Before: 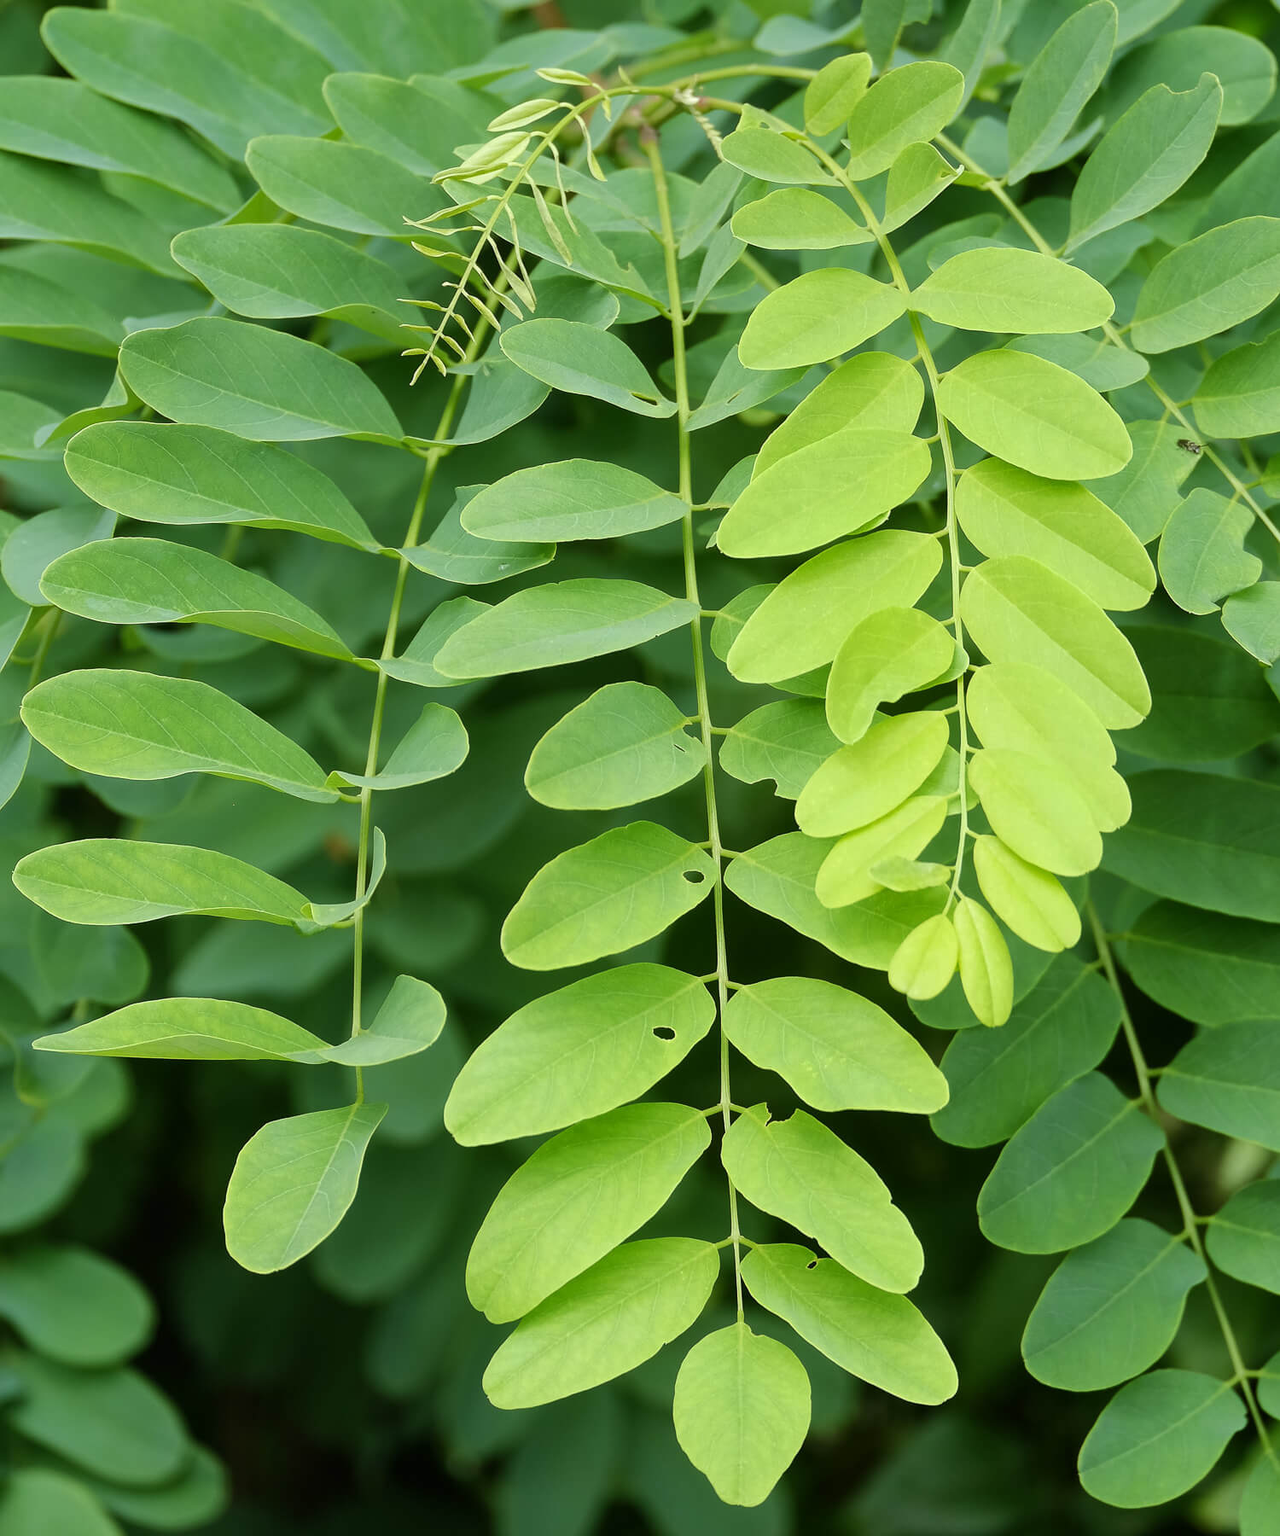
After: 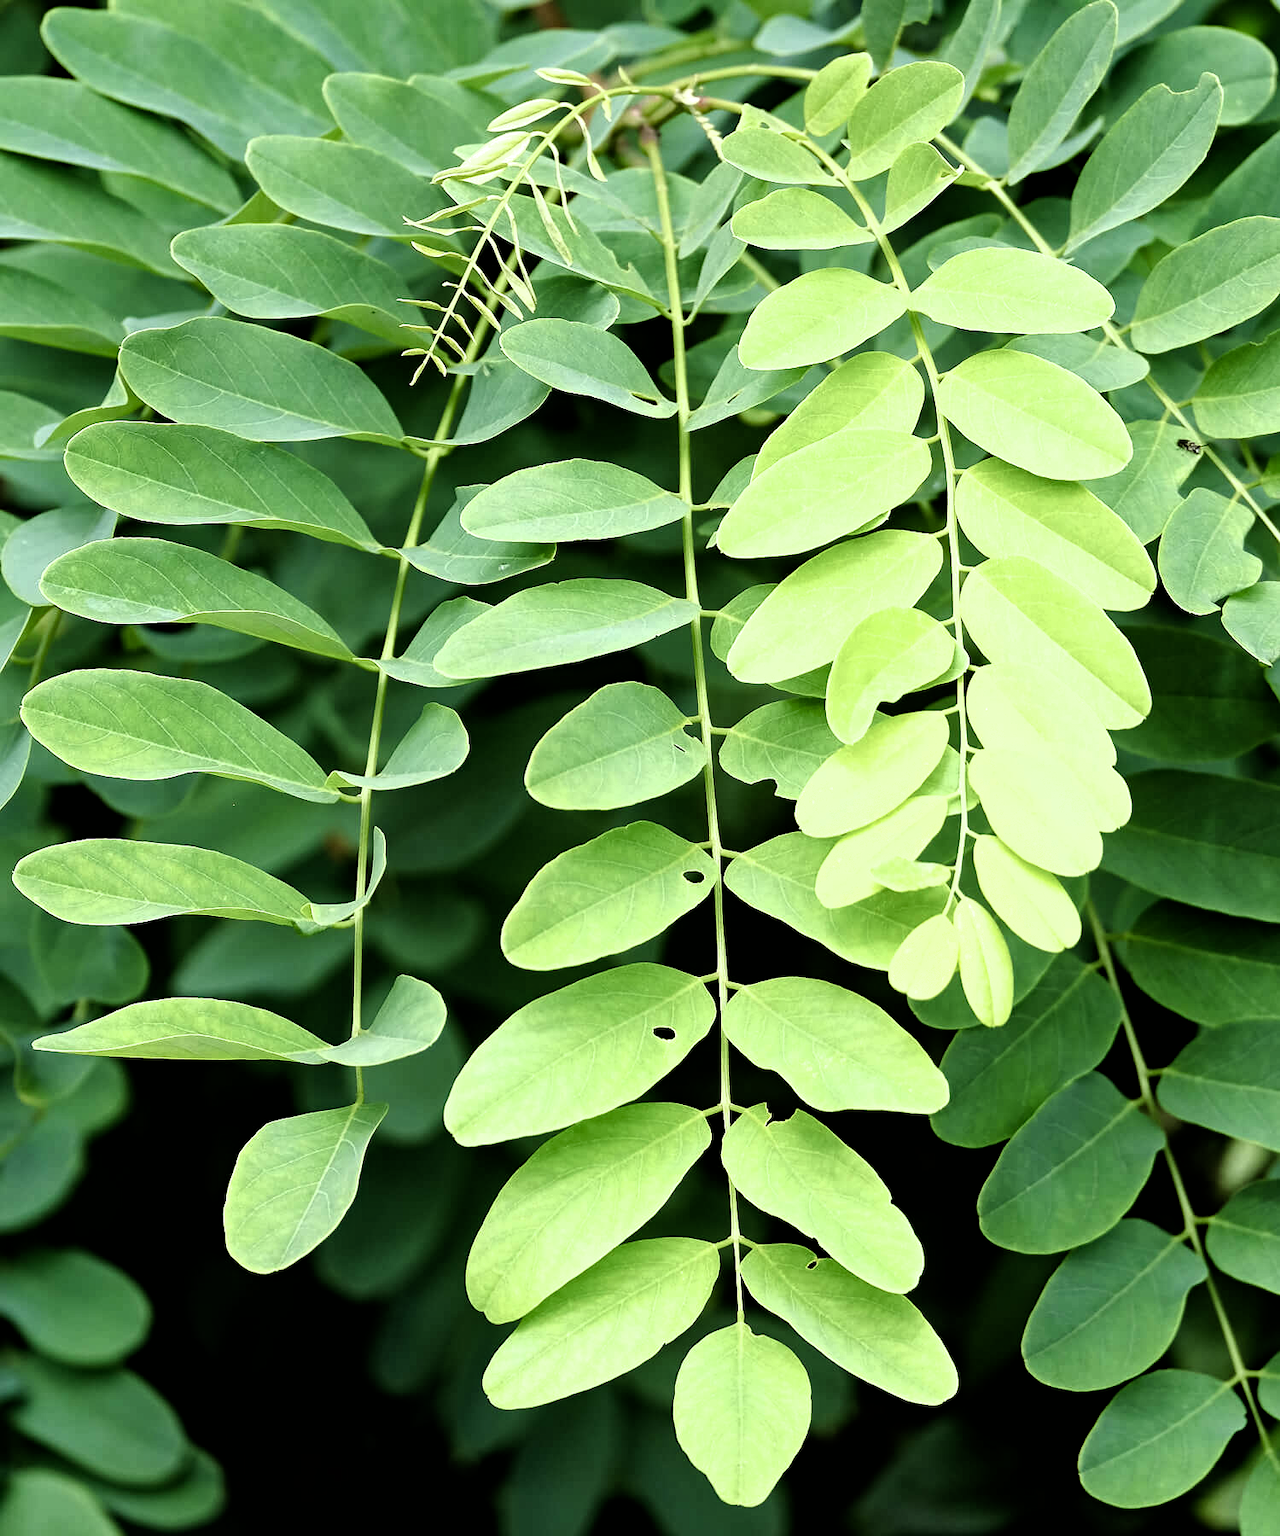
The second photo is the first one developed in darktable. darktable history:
filmic rgb: black relative exposure -8.22 EV, white relative exposure 2.21 EV, hardness 7.17, latitude 86.3%, contrast 1.71, highlights saturation mix -3.66%, shadows ↔ highlights balance -2.71%
haze removal: compatibility mode true, adaptive false
